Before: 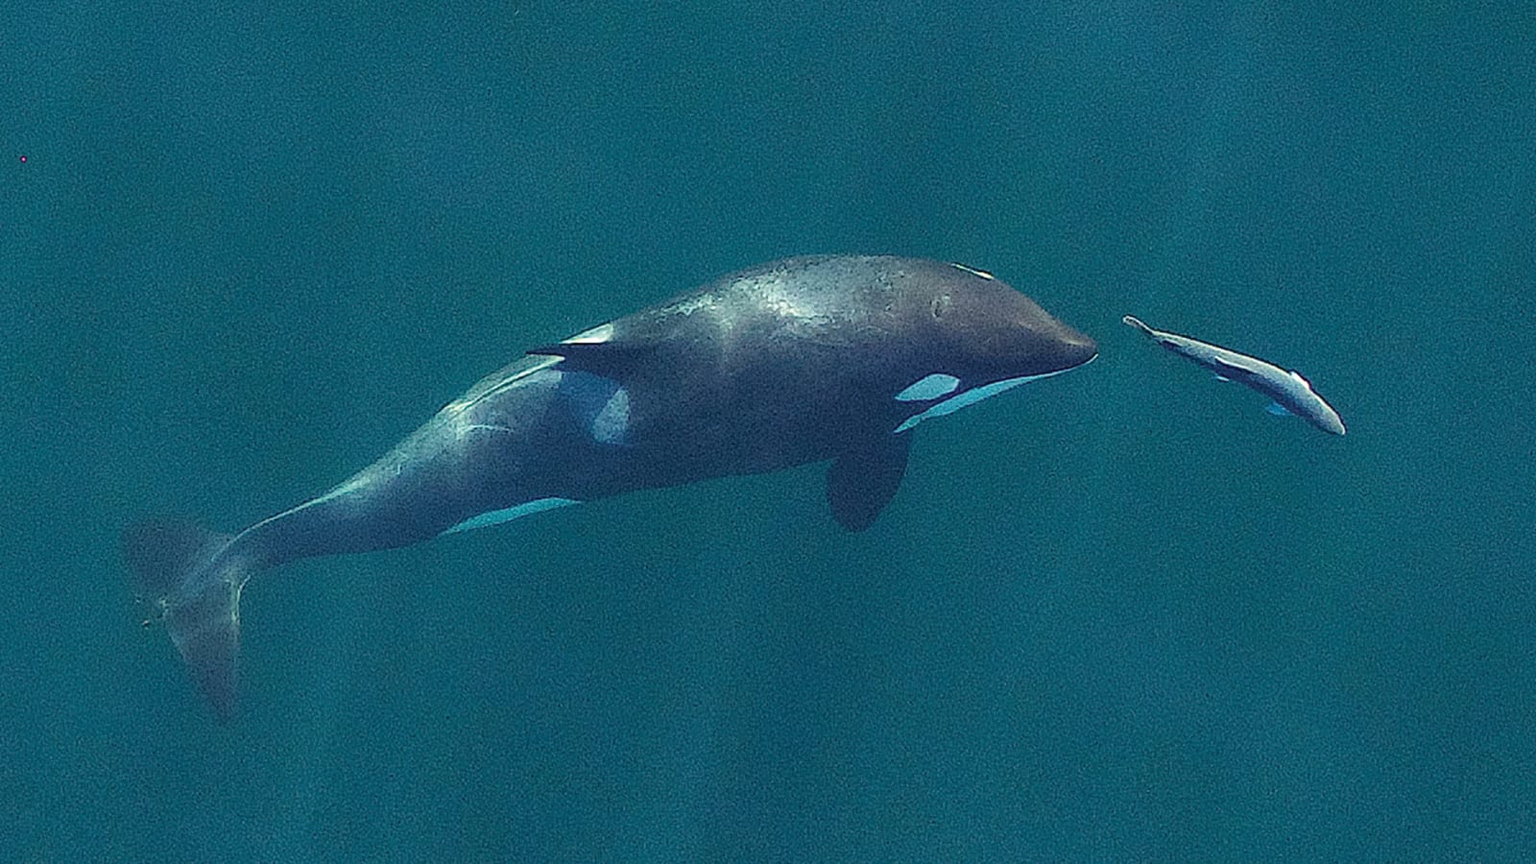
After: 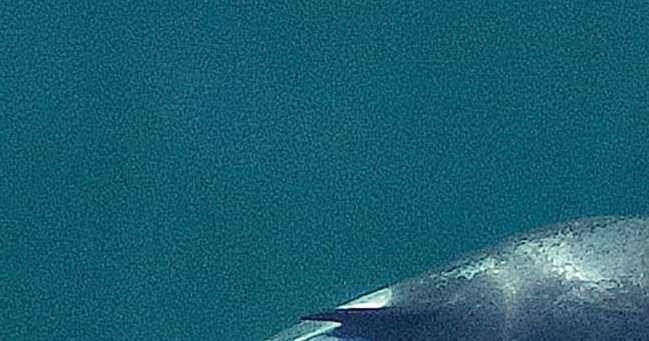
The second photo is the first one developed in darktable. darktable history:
local contrast: mode bilateral grid, contrast 20, coarseness 50, detail 120%, midtone range 0.2
crop: left 15.452%, top 5.459%, right 43.956%, bottom 56.62%
